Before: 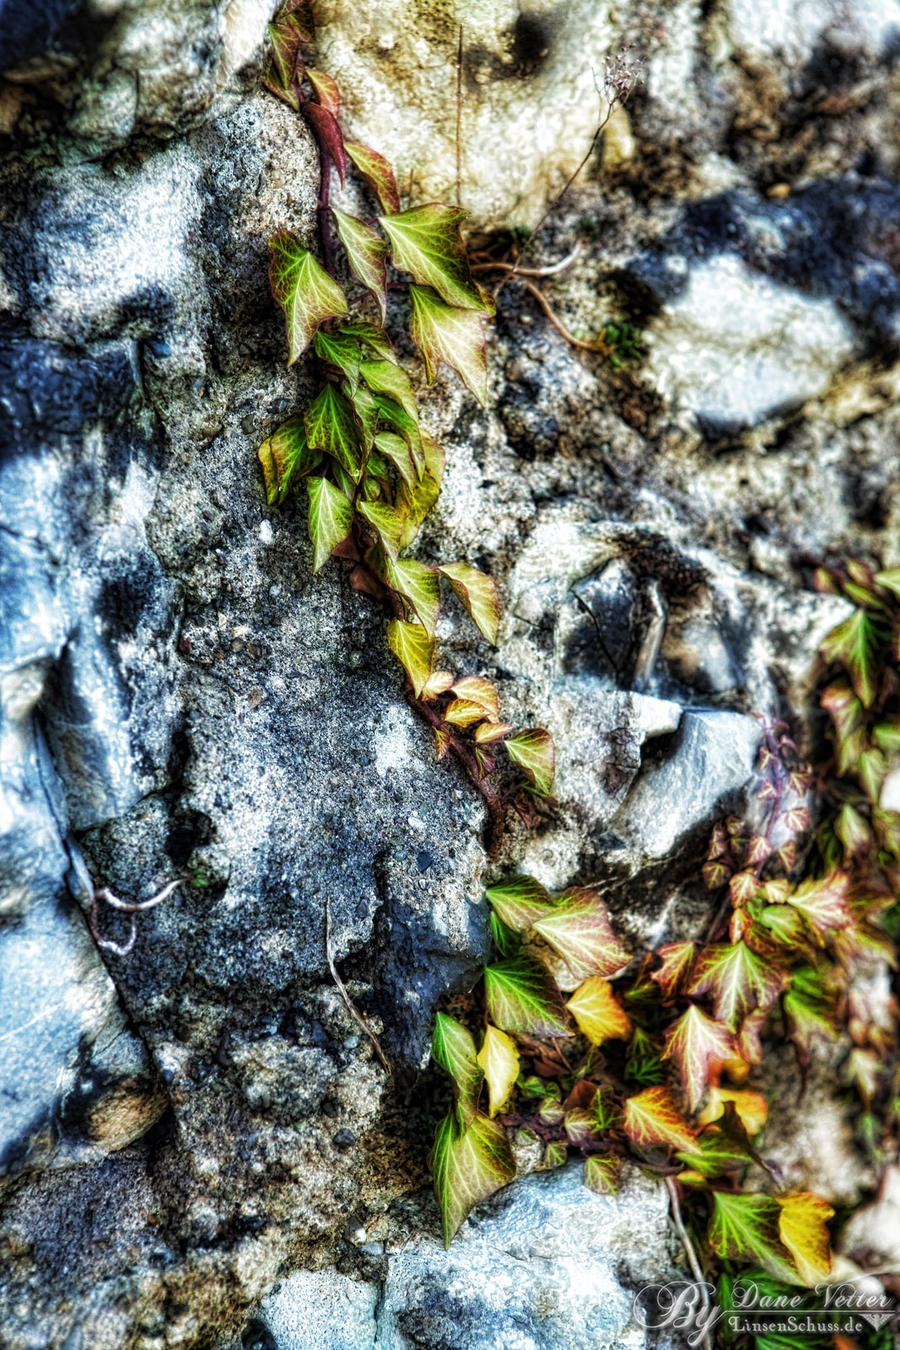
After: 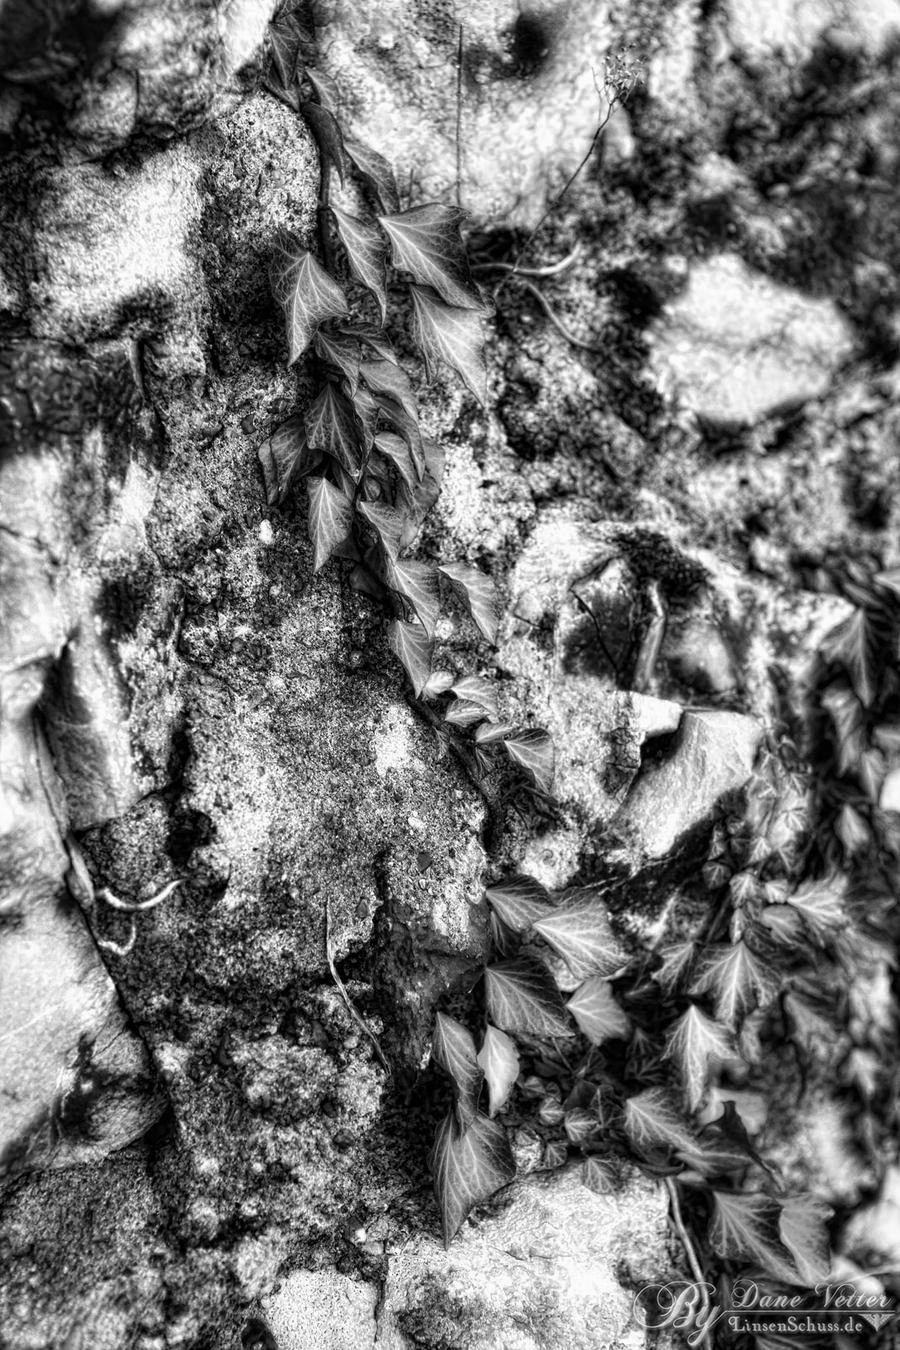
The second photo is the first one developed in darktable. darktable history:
color calibration: output gray [0.246, 0.254, 0.501, 0], illuminant as shot in camera, x 0.358, y 0.373, temperature 4628.91 K
